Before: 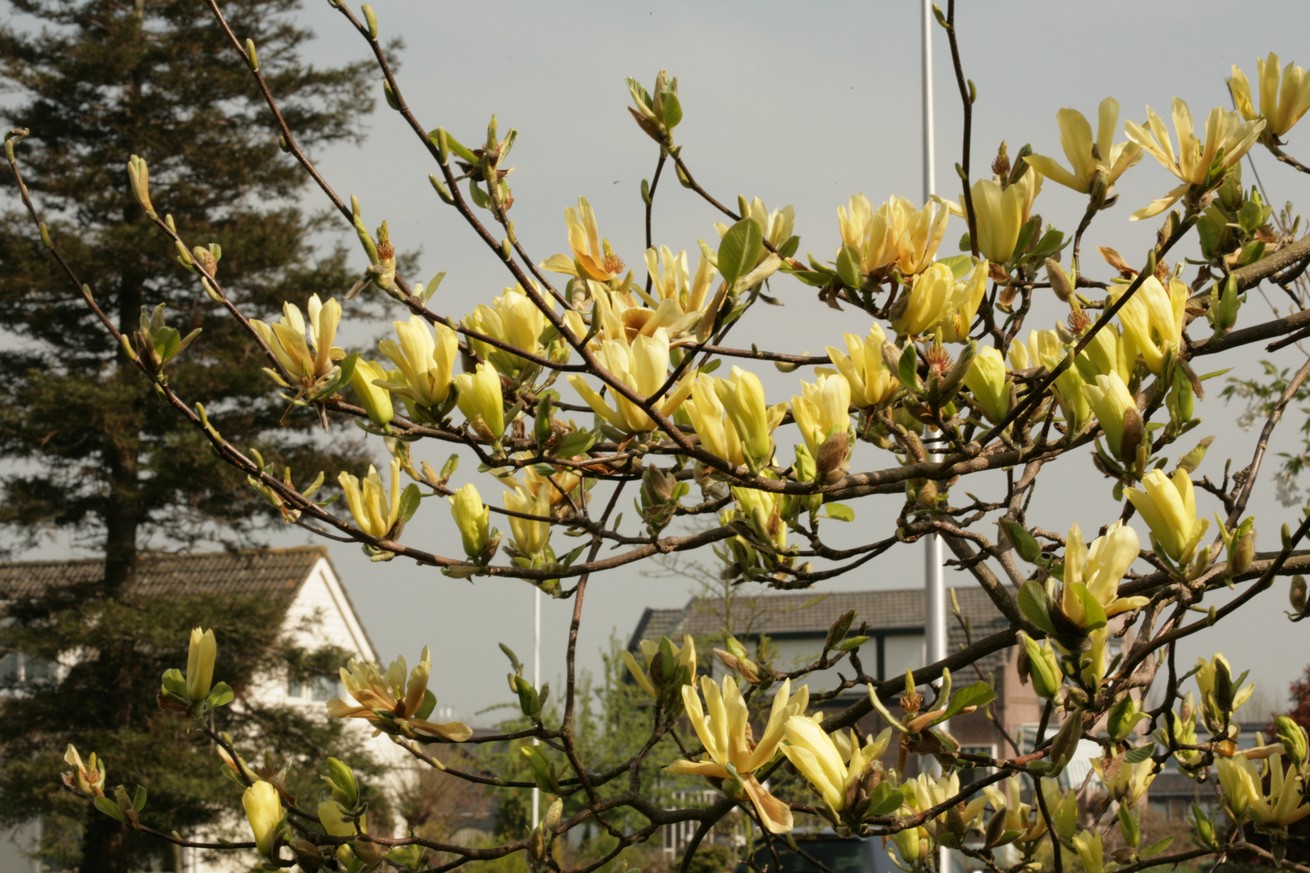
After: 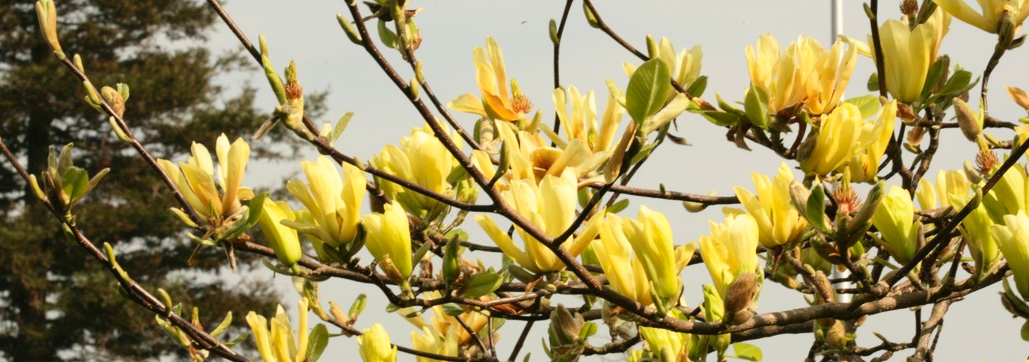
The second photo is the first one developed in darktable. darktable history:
contrast brightness saturation: contrast 0.2, brightness 0.16, saturation 0.22
crop: left 7.036%, top 18.398%, right 14.379%, bottom 40.043%
